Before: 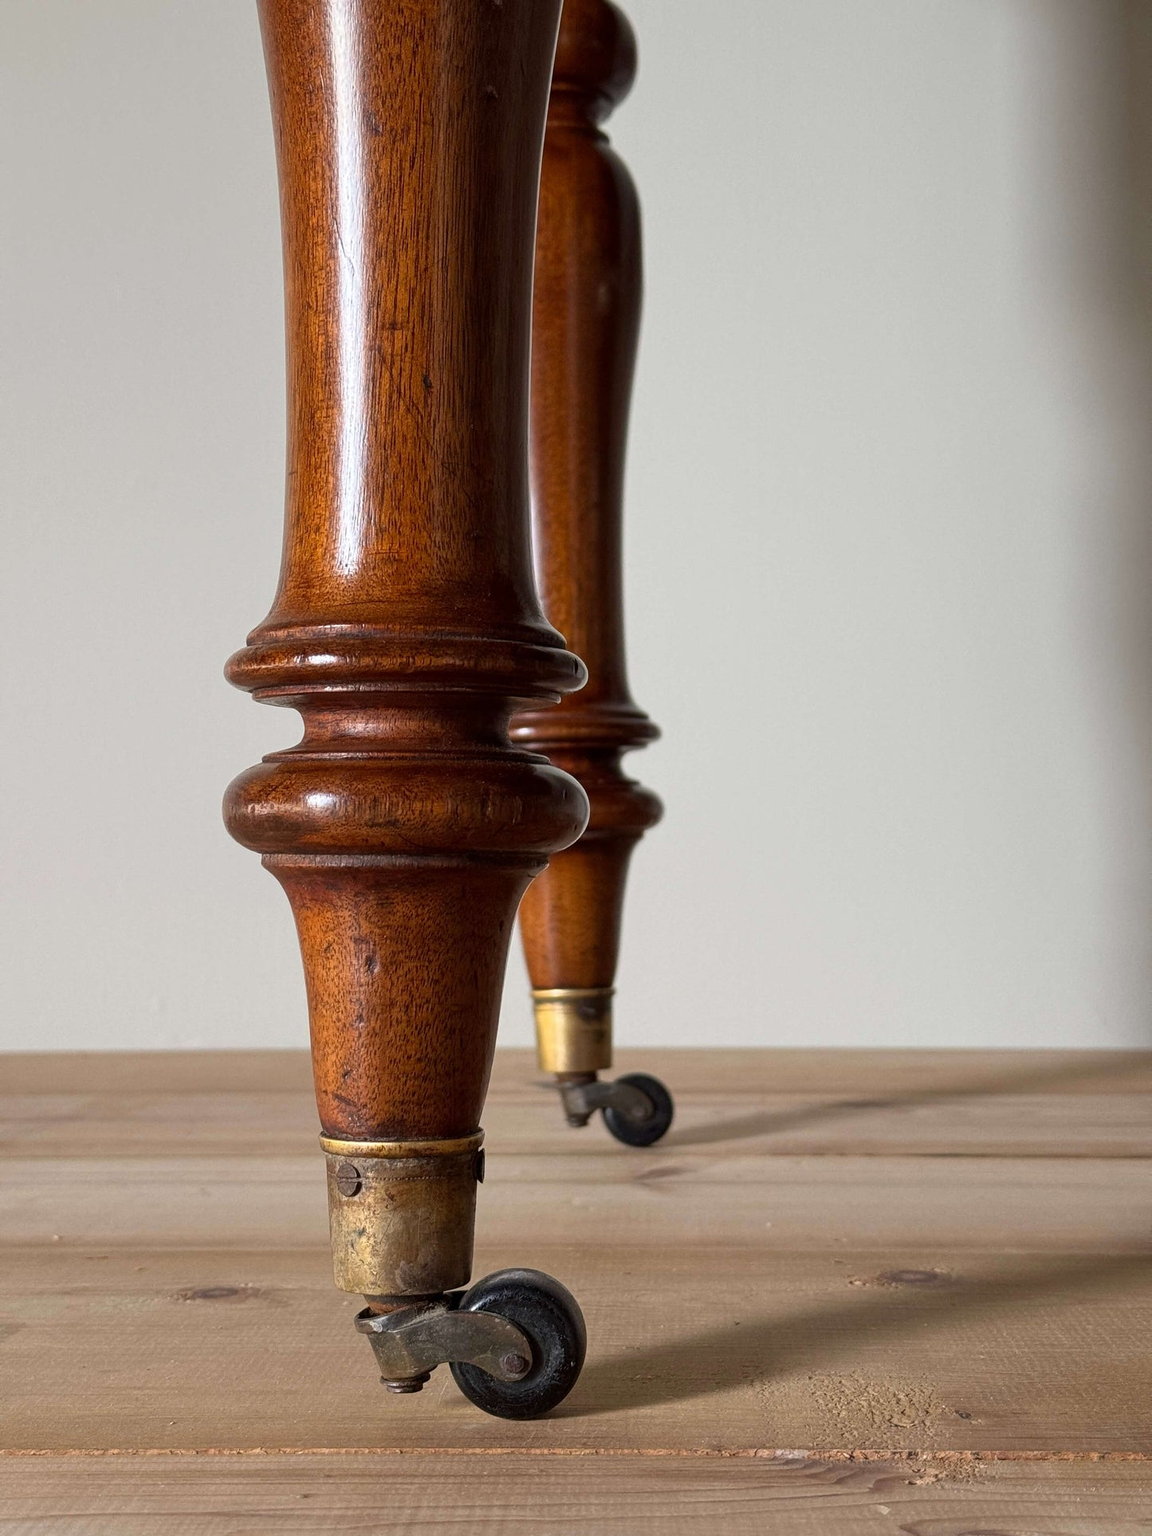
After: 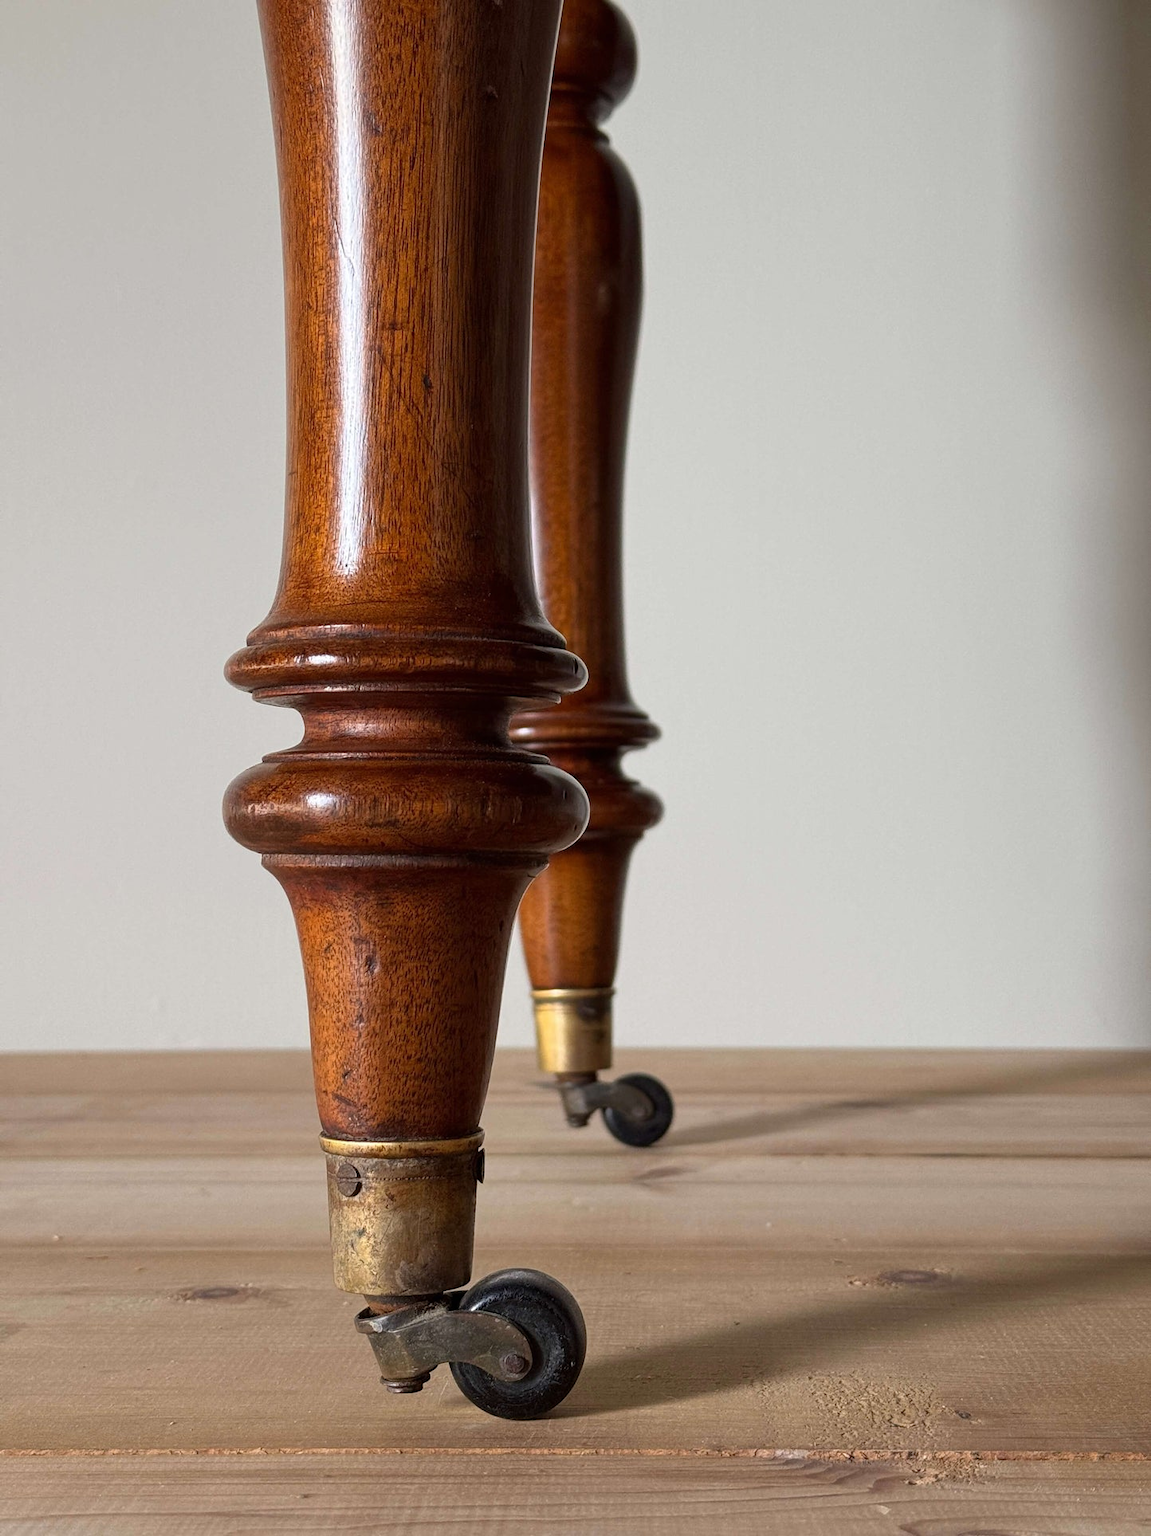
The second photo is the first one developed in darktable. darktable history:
exposure: black level correction 0, compensate exposure bias true, compensate highlight preservation false
